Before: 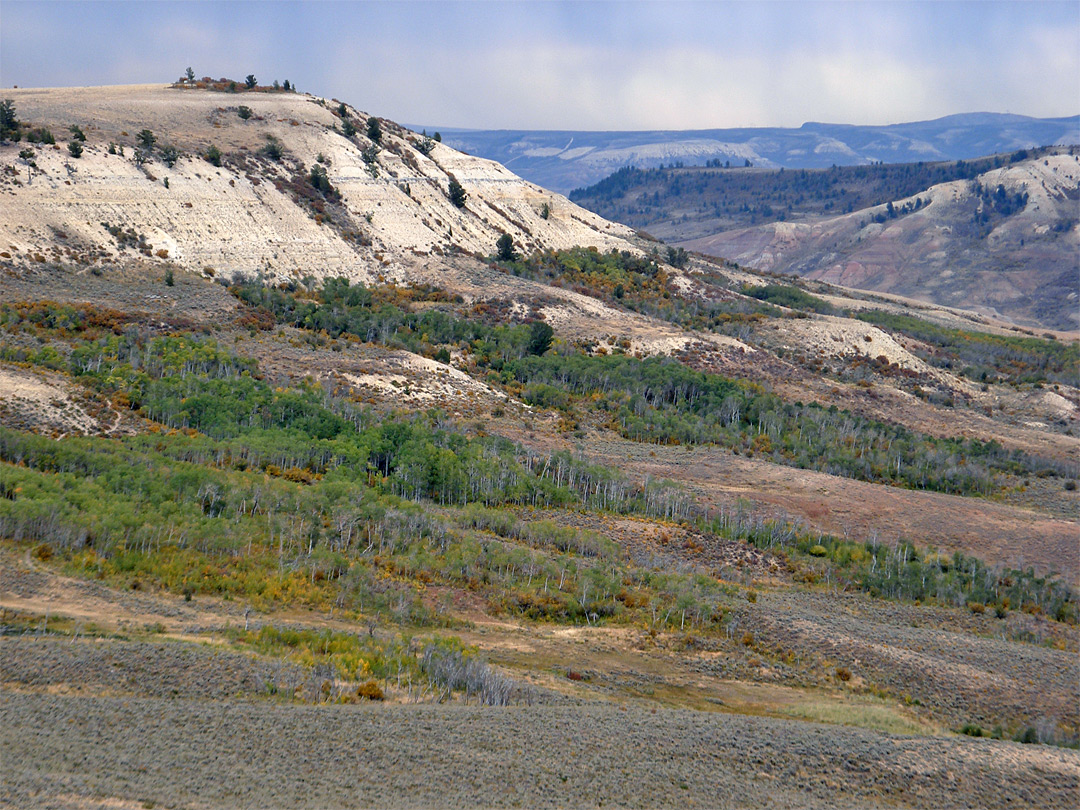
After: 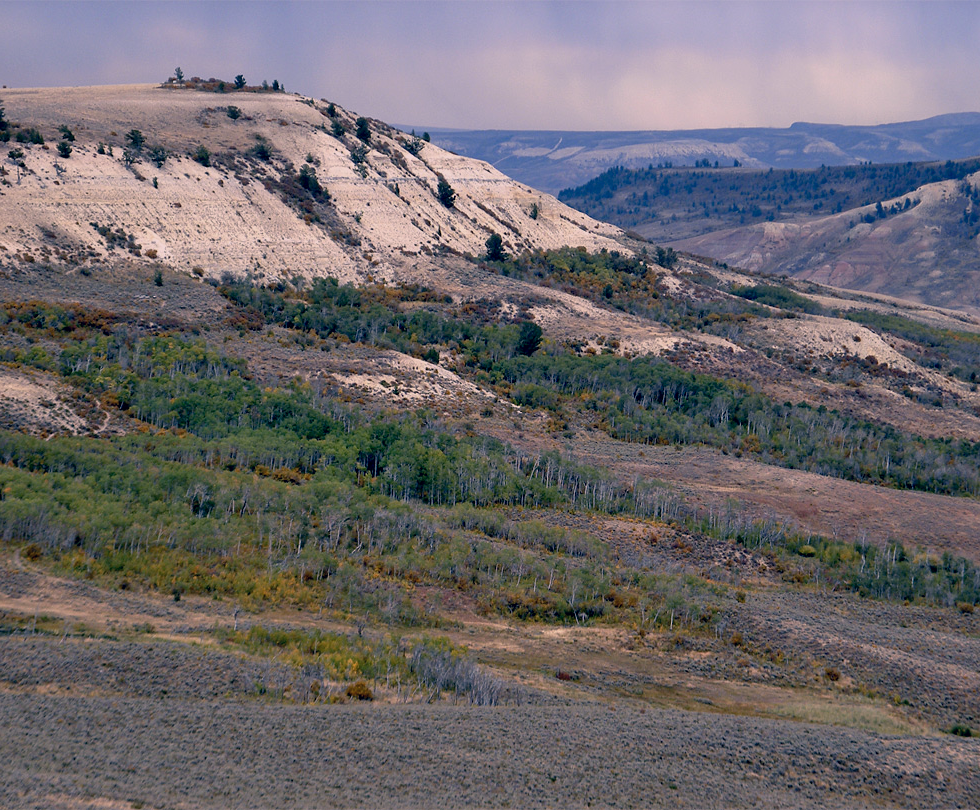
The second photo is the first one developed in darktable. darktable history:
color correction: highlights a* 14.22, highlights b* 5.7, shadows a* -5.83, shadows b* -15.6, saturation 0.858
crop and rotate: left 1.074%, right 8.125%
exposure: black level correction 0.011, exposure -0.483 EV, compensate highlight preservation false
